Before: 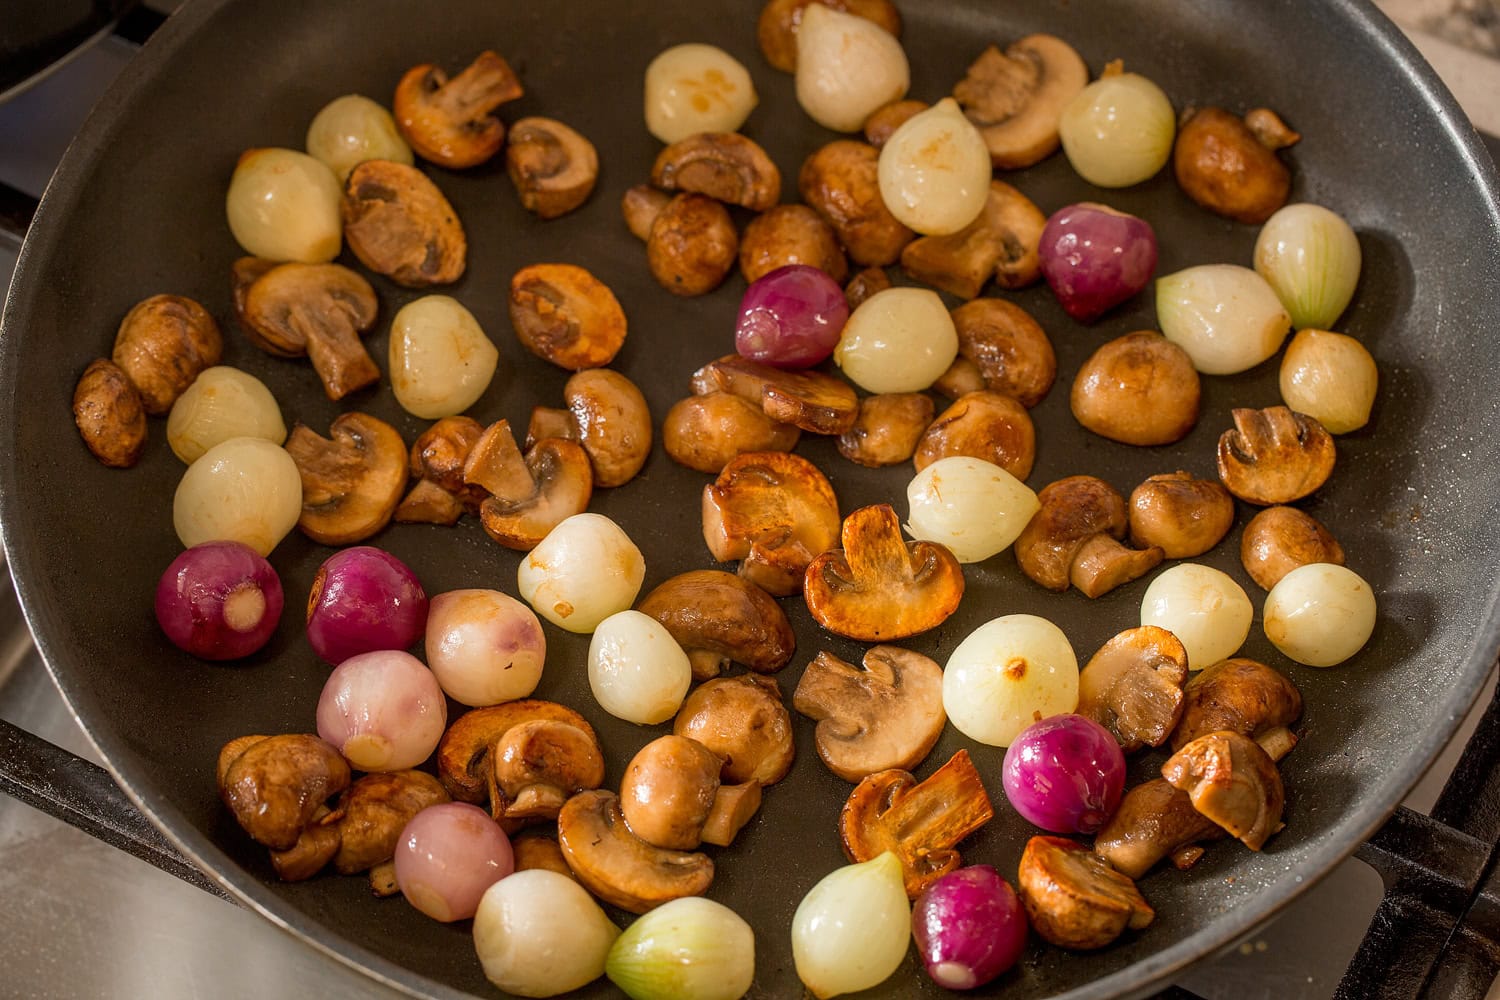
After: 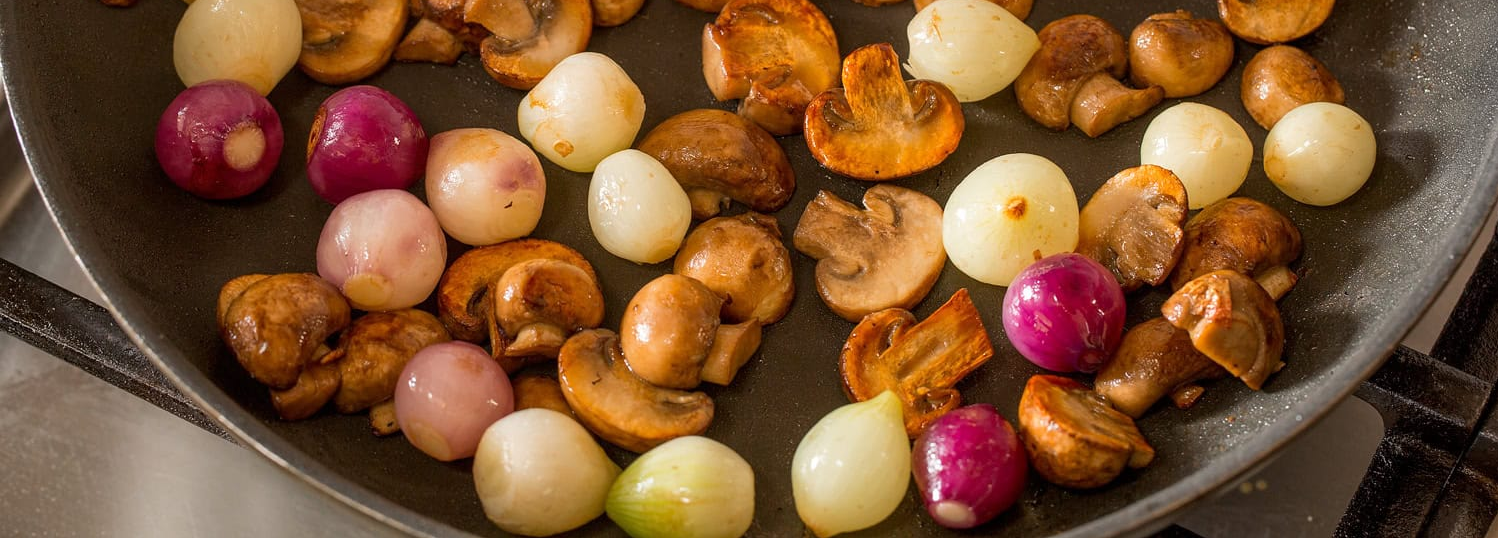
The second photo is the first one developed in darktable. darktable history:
crop and rotate: top 46.118%, right 0.079%
